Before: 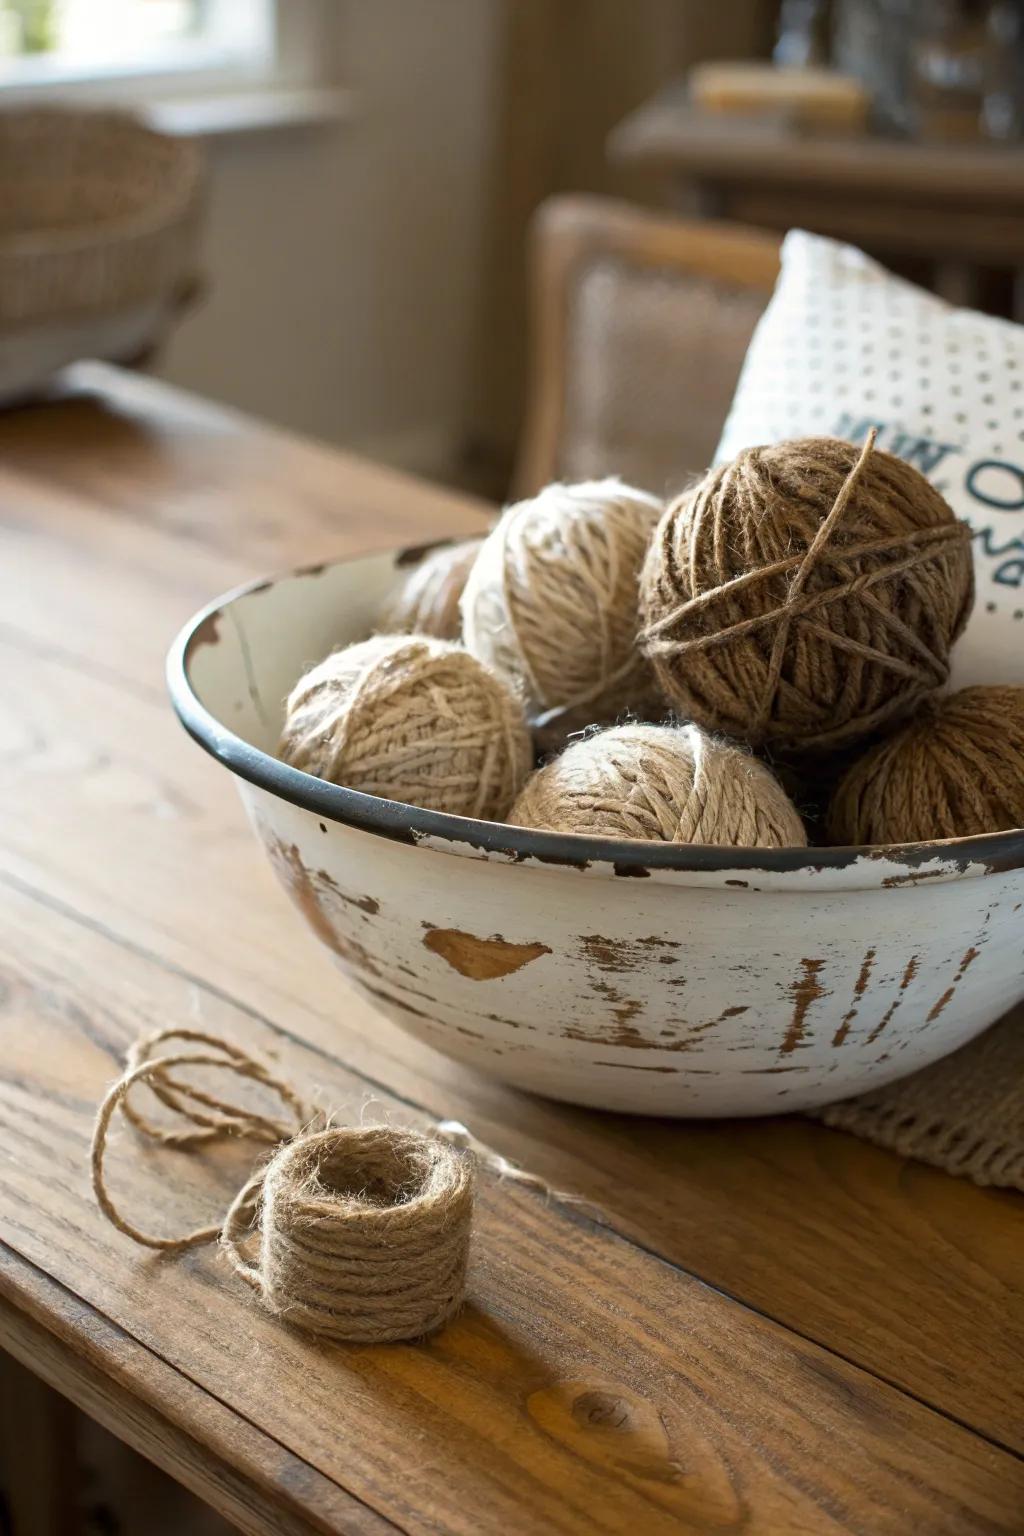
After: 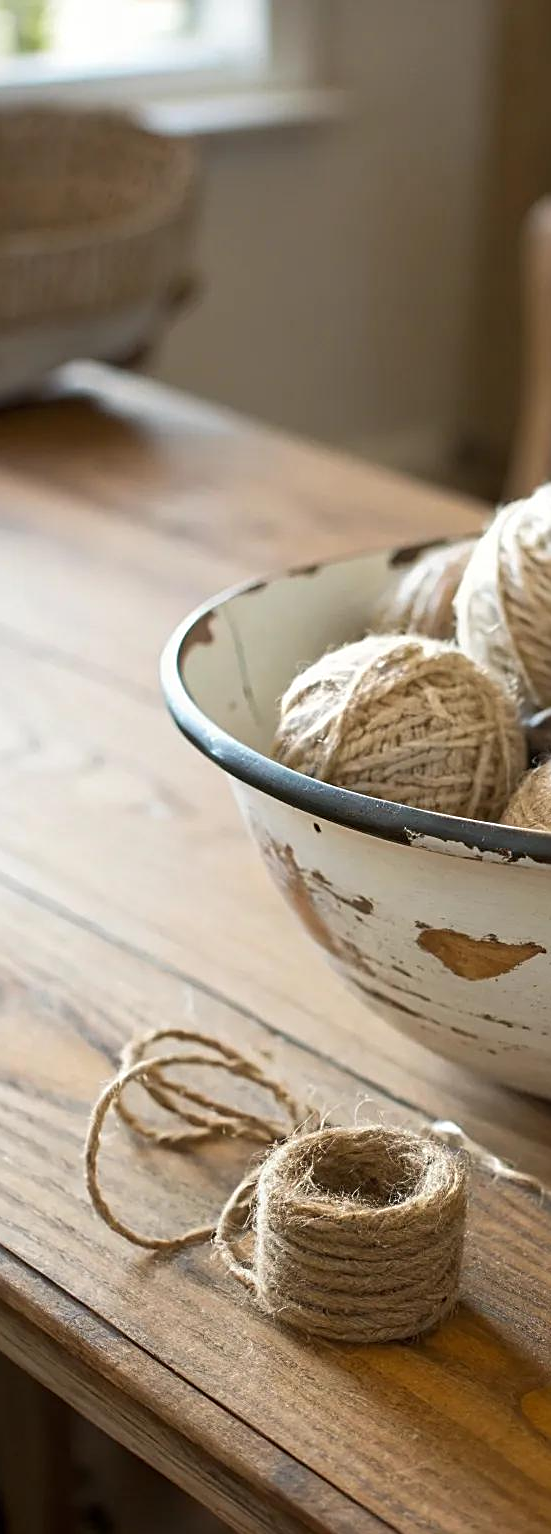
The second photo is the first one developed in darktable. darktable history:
crop: left 0.587%, right 45.588%, bottom 0.086%
sharpen: on, module defaults
